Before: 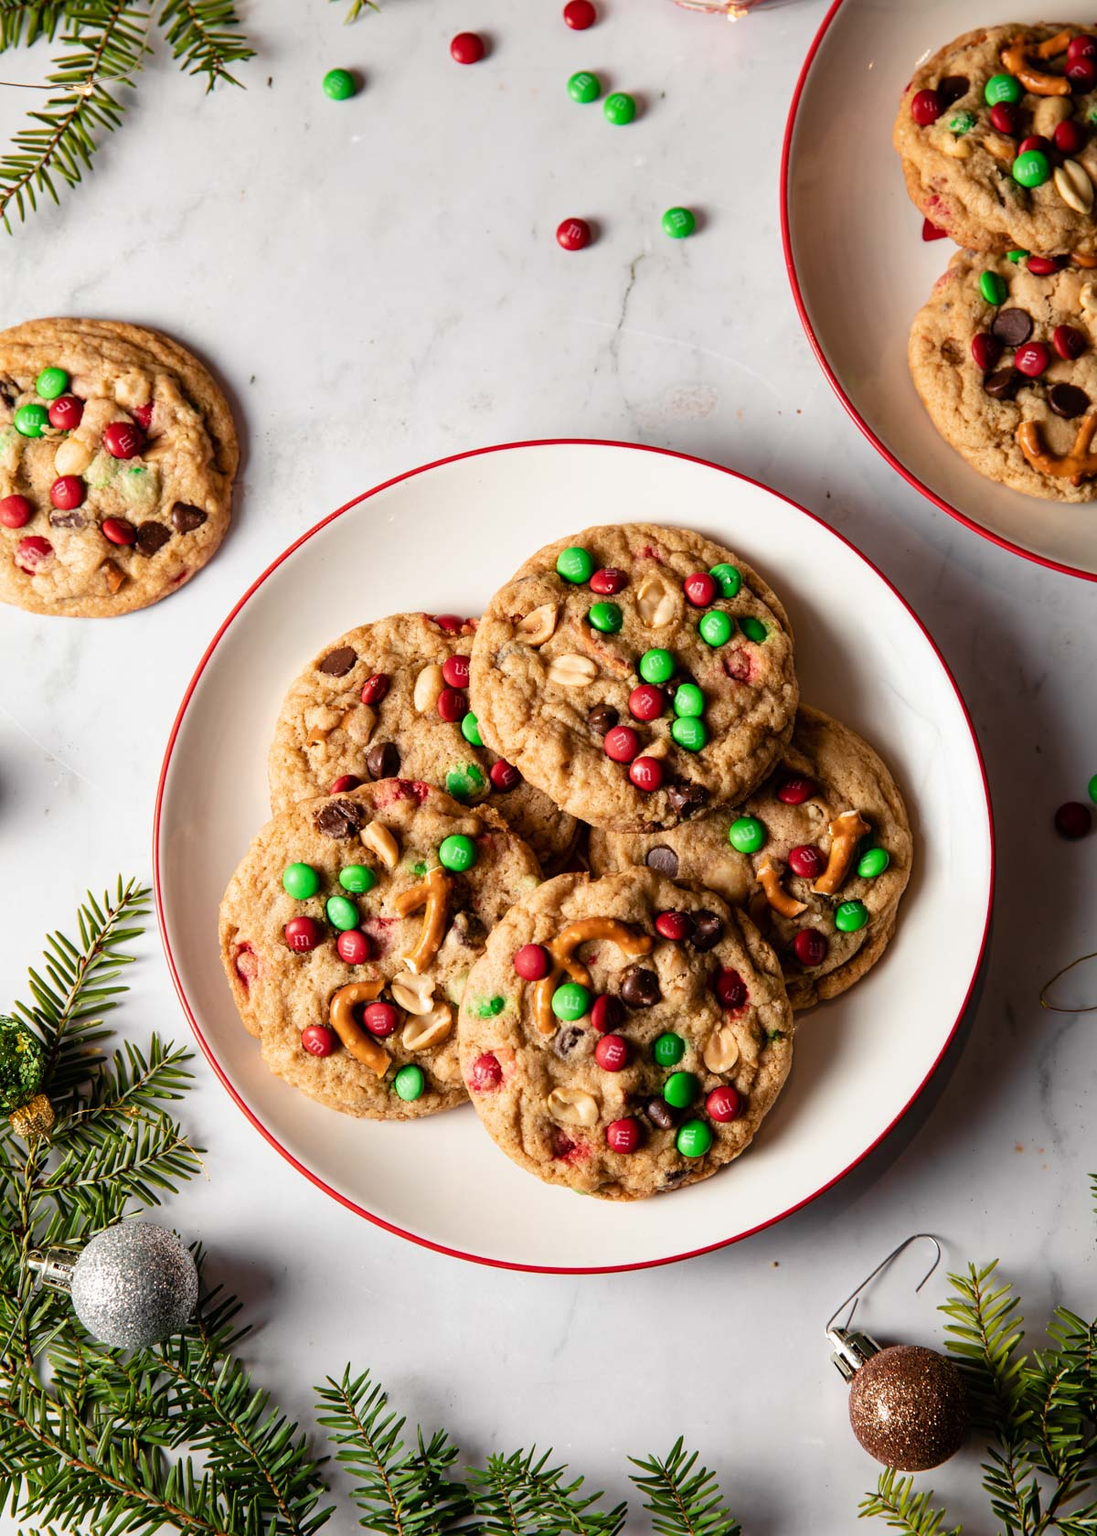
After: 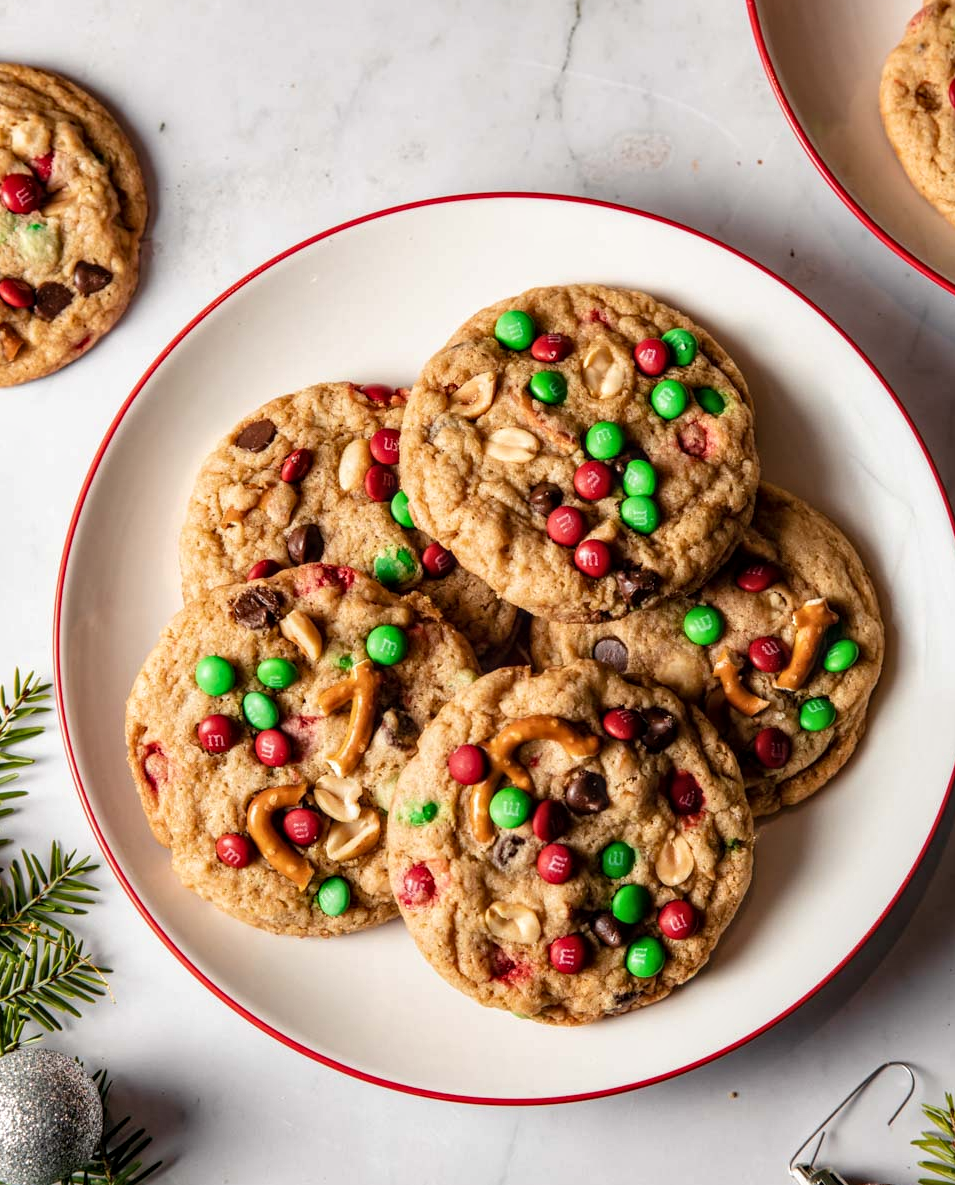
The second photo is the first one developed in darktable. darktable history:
local contrast: on, module defaults
crop: left 9.516%, top 17.144%, right 10.85%, bottom 12.307%
